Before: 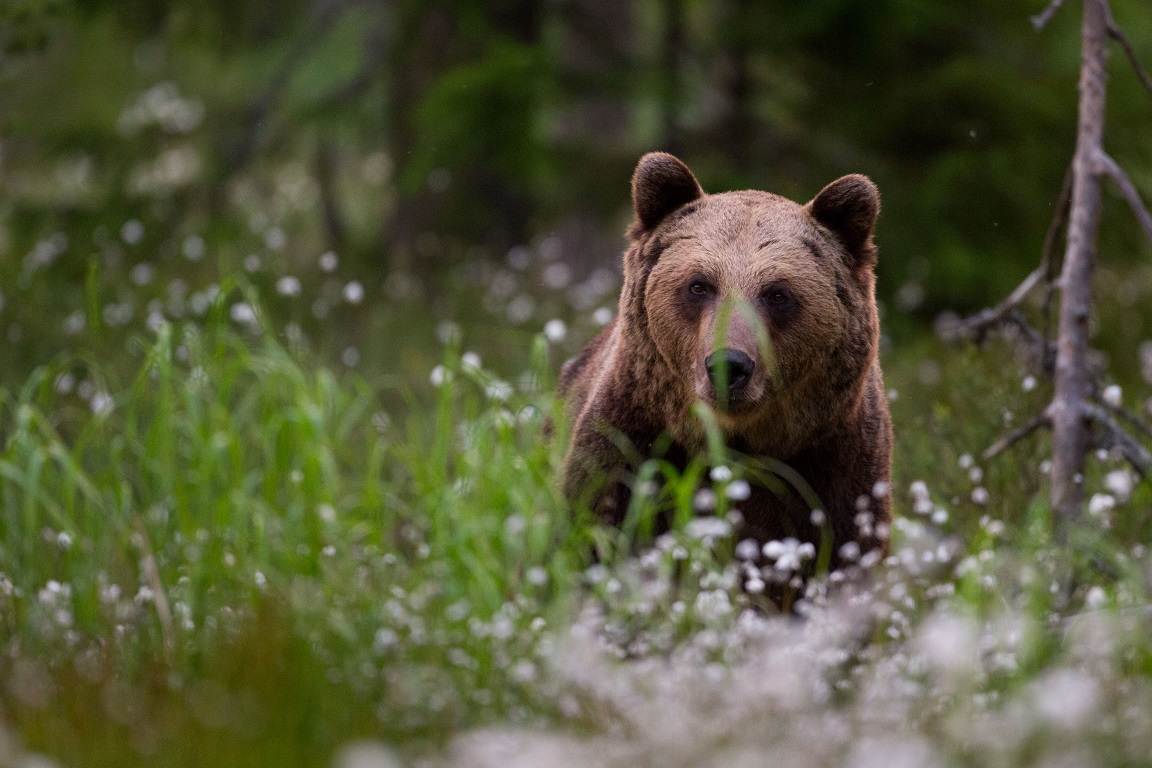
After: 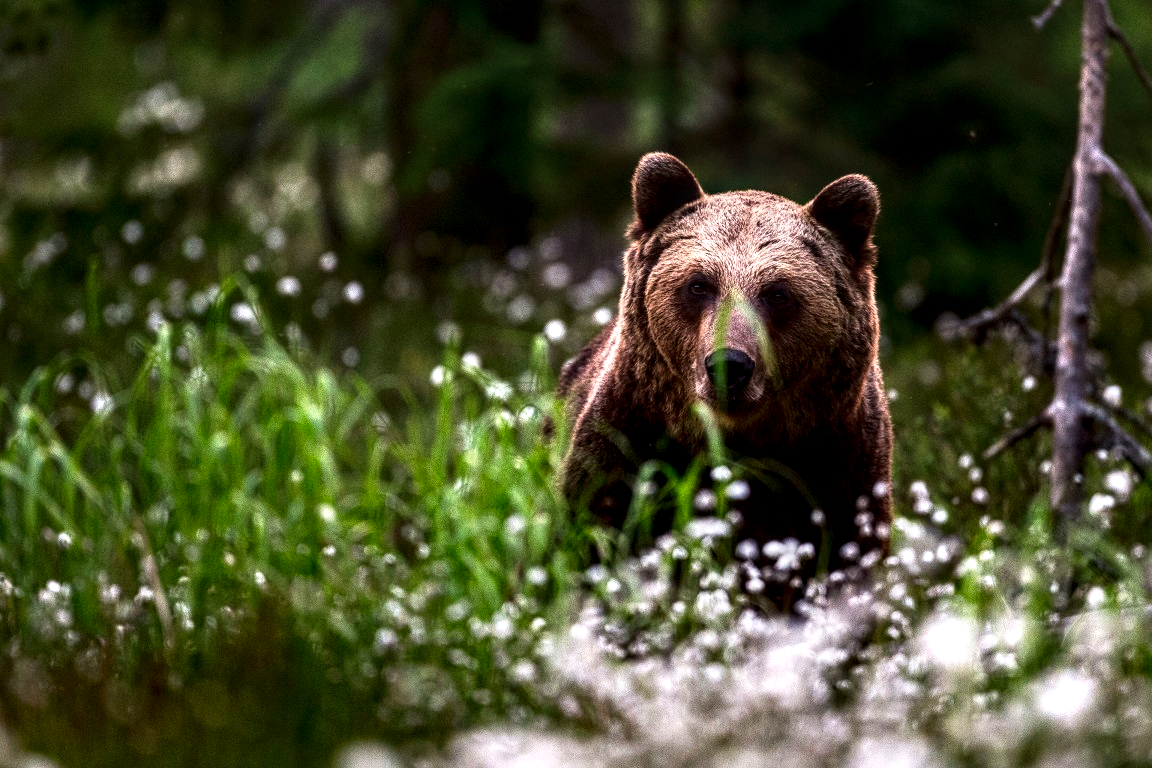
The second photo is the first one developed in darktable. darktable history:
tone curve: curves: ch0 [(0, 0.045) (0.155, 0.169) (0.46, 0.466) (0.751, 0.788) (1, 0.961)]; ch1 [(0, 0) (0.43, 0.408) (0.472, 0.469) (0.505, 0.503) (0.553, 0.555) (0.592, 0.581) (1, 1)]; ch2 [(0, 0) (0.505, 0.495) (0.579, 0.569) (1, 1)], preserve colors none
contrast brightness saturation: contrast 0.097, brightness -0.272, saturation 0.15
local contrast: highlights 17%, detail 187%
exposure: black level correction 0.001, exposure 0.498 EV, compensate highlight preservation false
